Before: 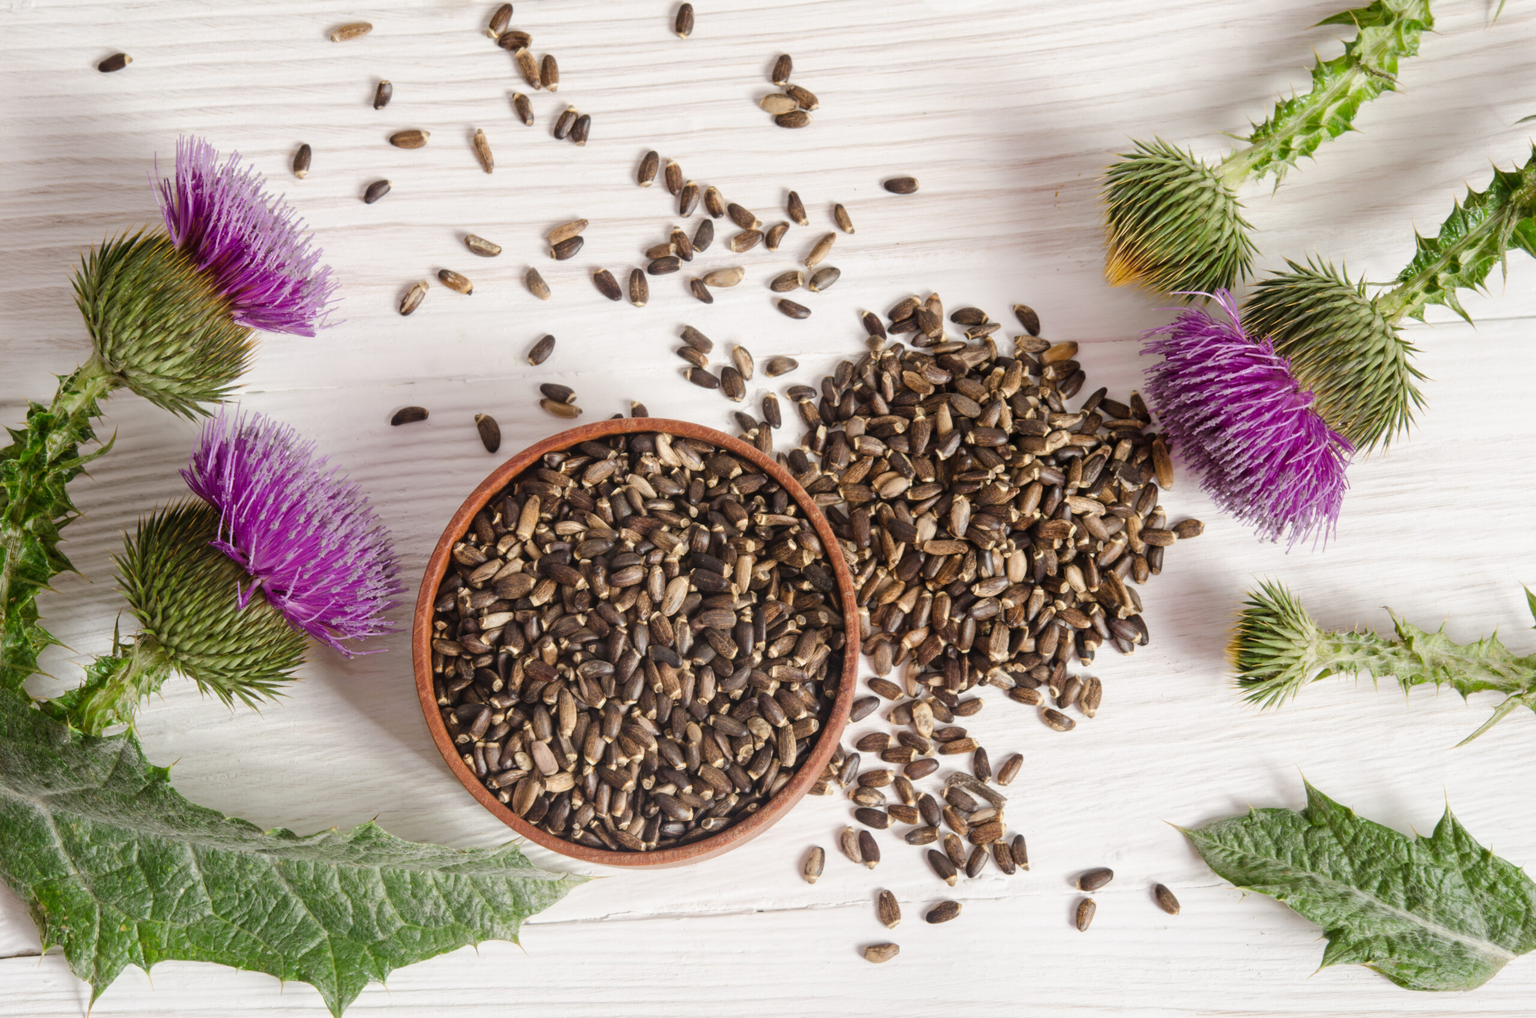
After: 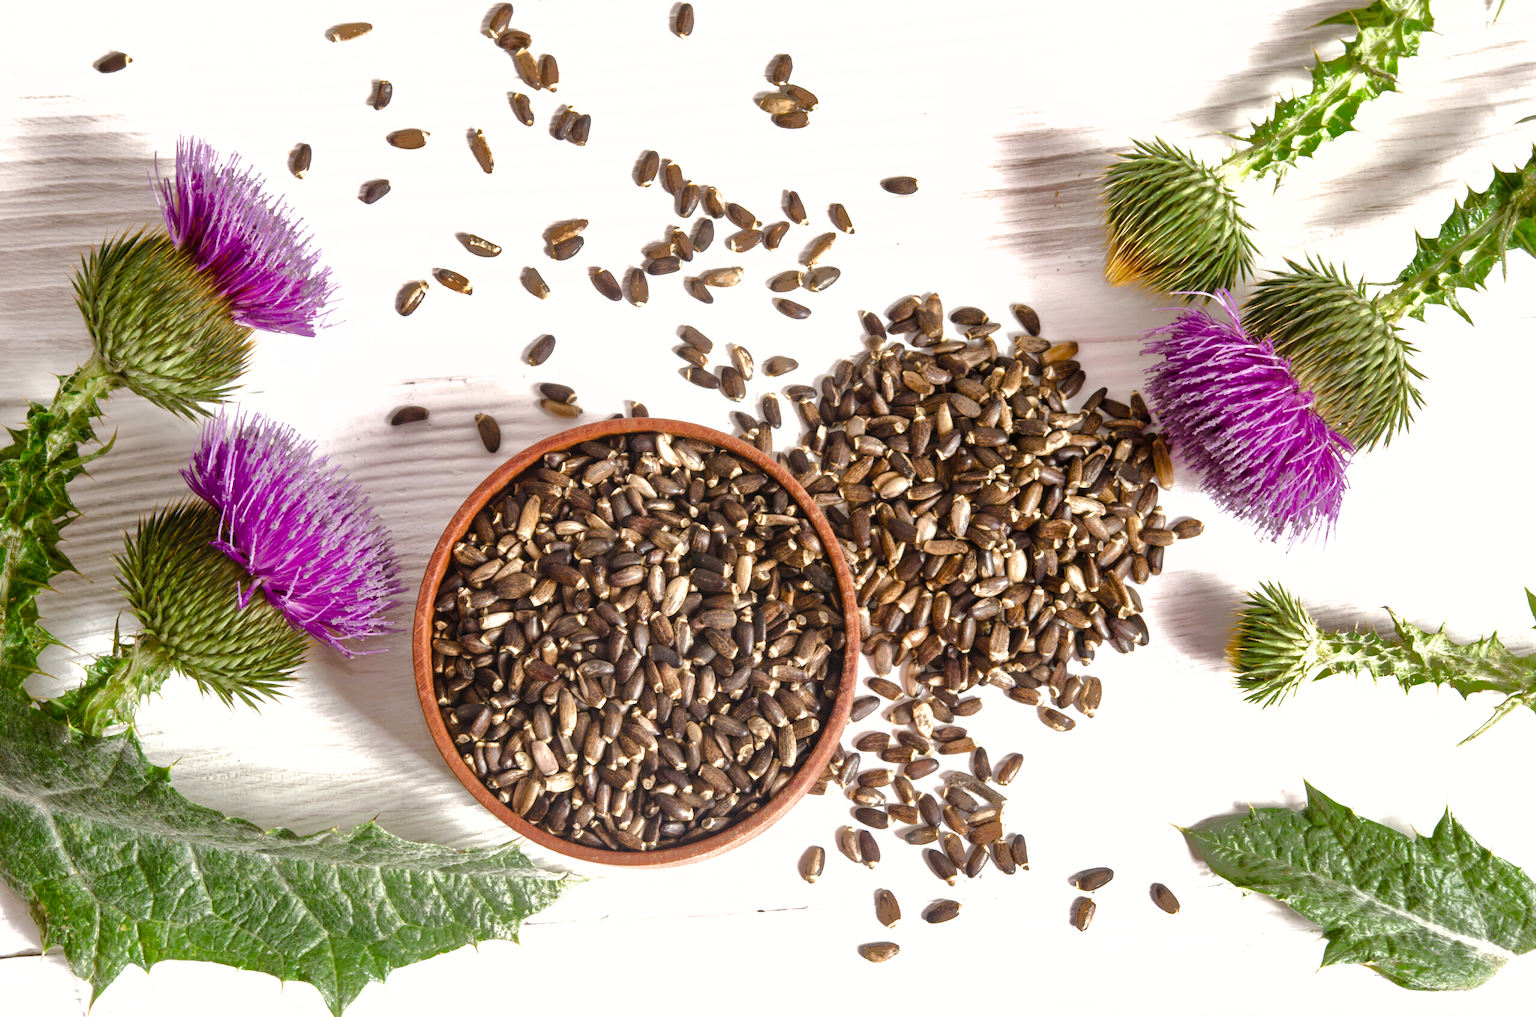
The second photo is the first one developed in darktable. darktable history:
exposure: black level correction 0.001, exposure 0.499 EV, compensate exposure bias true, compensate highlight preservation false
color balance rgb: perceptual saturation grading › global saturation 20%, perceptual saturation grading › highlights -49.69%, perceptual saturation grading › shadows 25.37%, perceptual brilliance grading › global brilliance -4.943%, perceptual brilliance grading › highlights 24.384%, perceptual brilliance grading › mid-tones 6.829%, perceptual brilliance grading › shadows -4.597%
shadows and highlights: shadows 39.28, highlights -59.83
